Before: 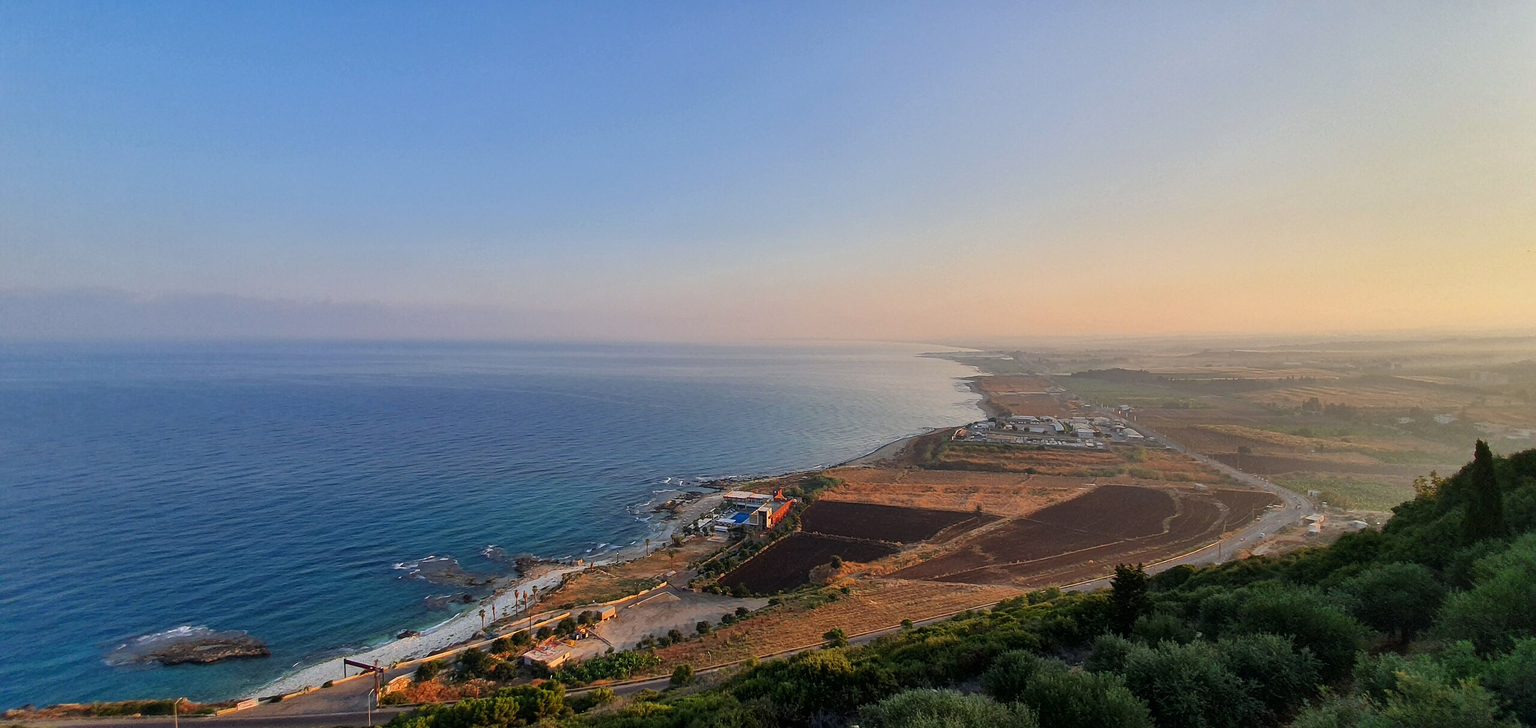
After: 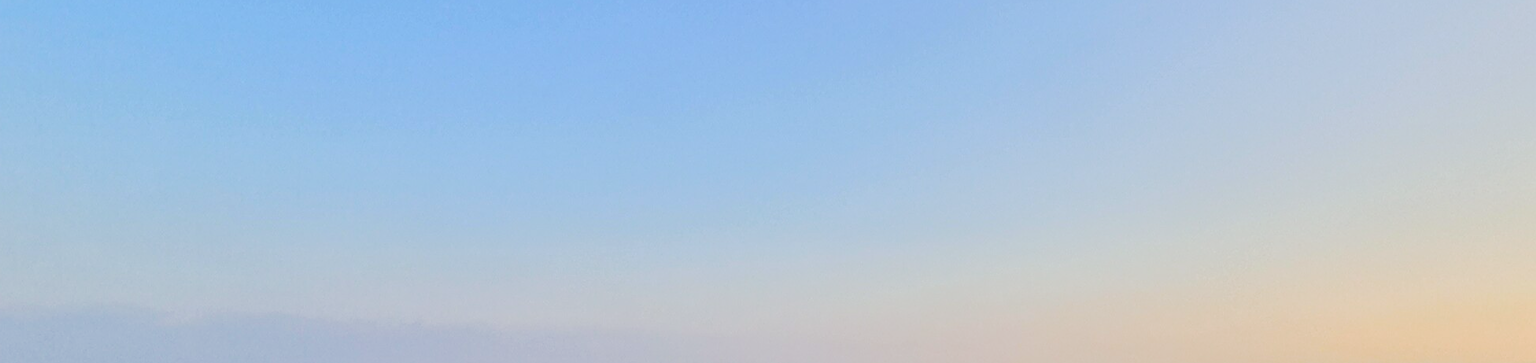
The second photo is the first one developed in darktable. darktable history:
tone curve: curves: ch0 [(0, 0) (0.003, 0.058) (0.011, 0.061) (0.025, 0.065) (0.044, 0.076) (0.069, 0.083) (0.1, 0.09) (0.136, 0.102) (0.177, 0.145) (0.224, 0.196) (0.277, 0.278) (0.335, 0.375) (0.399, 0.486) (0.468, 0.578) (0.543, 0.651) (0.623, 0.717) (0.709, 0.783) (0.801, 0.838) (0.898, 0.91) (1, 1)], preserve colors none
color balance: lift [1.004, 1.002, 1.002, 0.998], gamma [1, 1.007, 1.002, 0.993], gain [1, 0.977, 1.013, 1.023], contrast -3.64%
shadows and highlights: radius 331.84, shadows 53.55, highlights -100, compress 94.63%, highlights color adjustment 73.23%, soften with gaussian
sharpen: on, module defaults
color balance rgb: perceptual saturation grading › global saturation 25%, perceptual brilliance grading › mid-tones 10%, perceptual brilliance grading › shadows 15%, global vibrance 20%
tone equalizer: on, module defaults
local contrast: mode bilateral grid, contrast 20, coarseness 50, detail 120%, midtone range 0.2
crop: left 0.579%, top 7.627%, right 23.167%, bottom 54.275%
